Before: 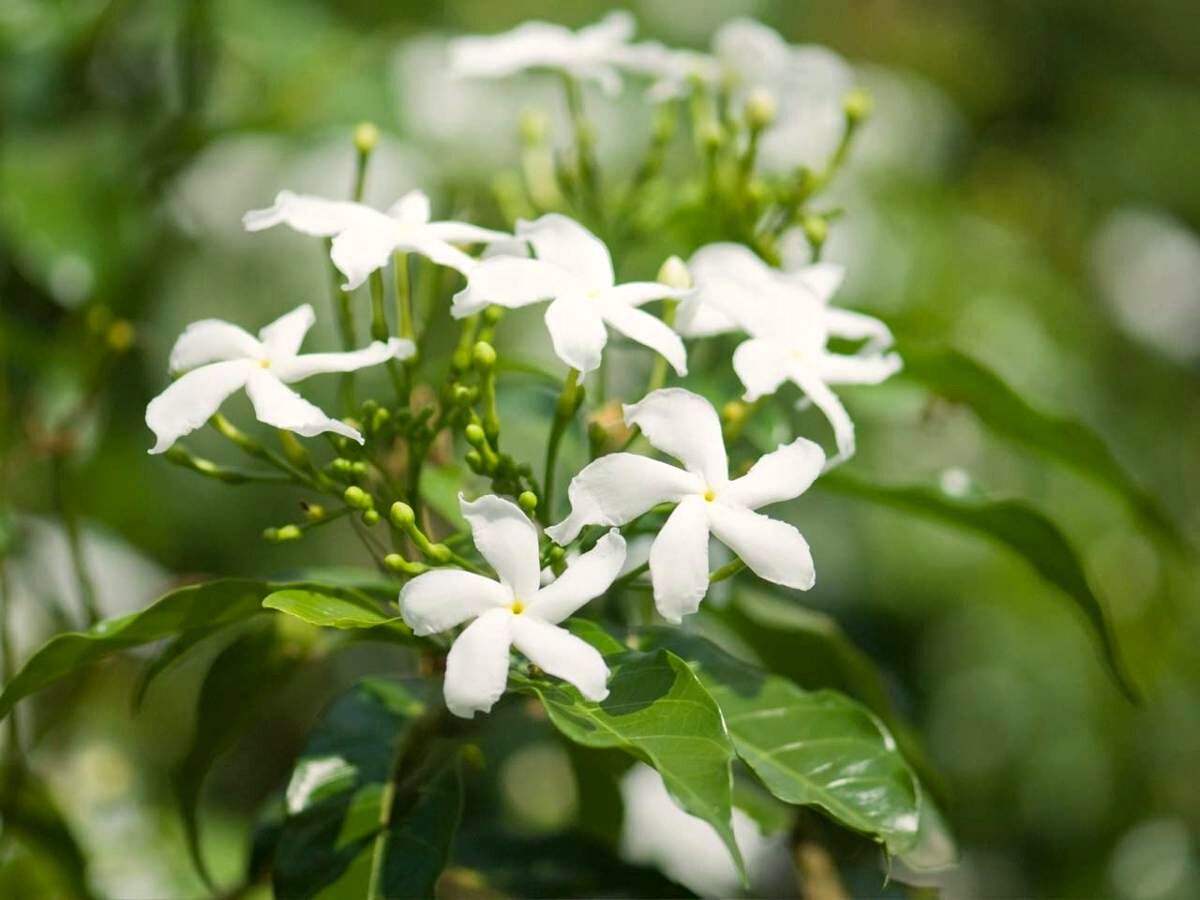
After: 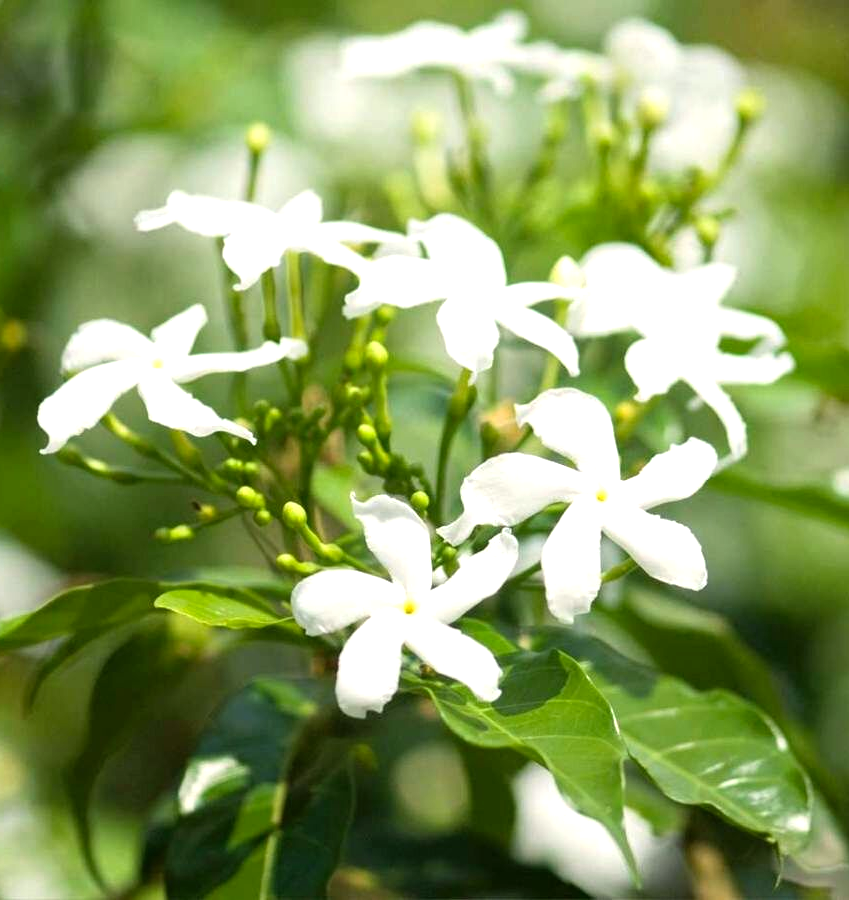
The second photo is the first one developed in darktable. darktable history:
levels: levels [0, 0.43, 0.859]
crop and rotate: left 9.061%, right 20.142%
